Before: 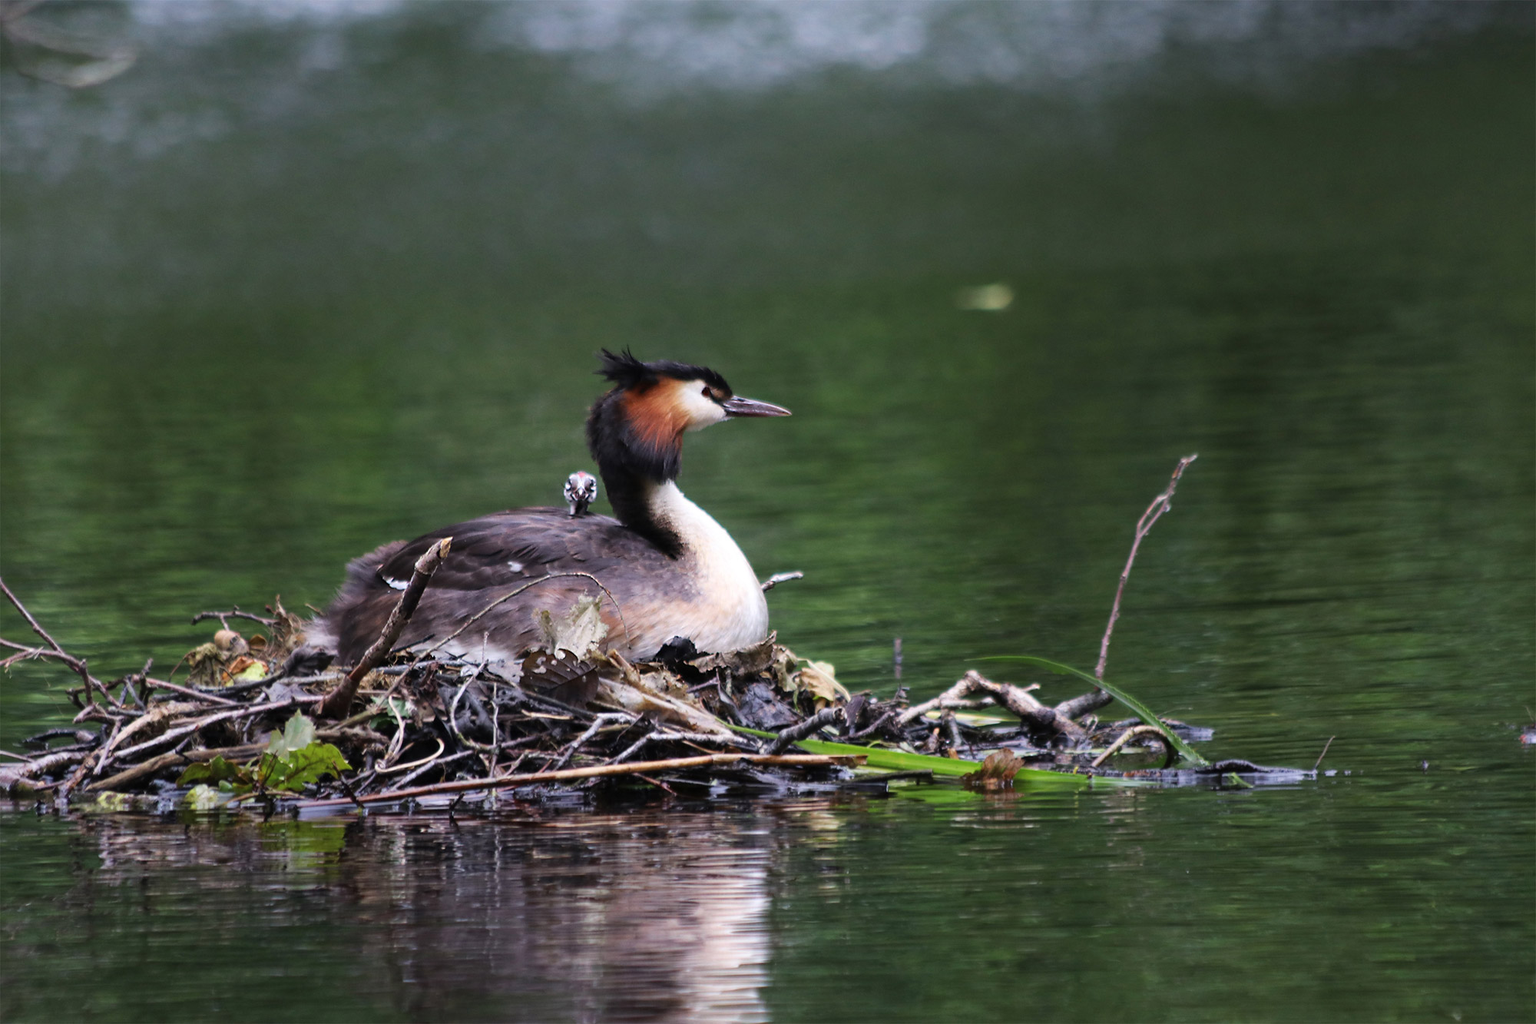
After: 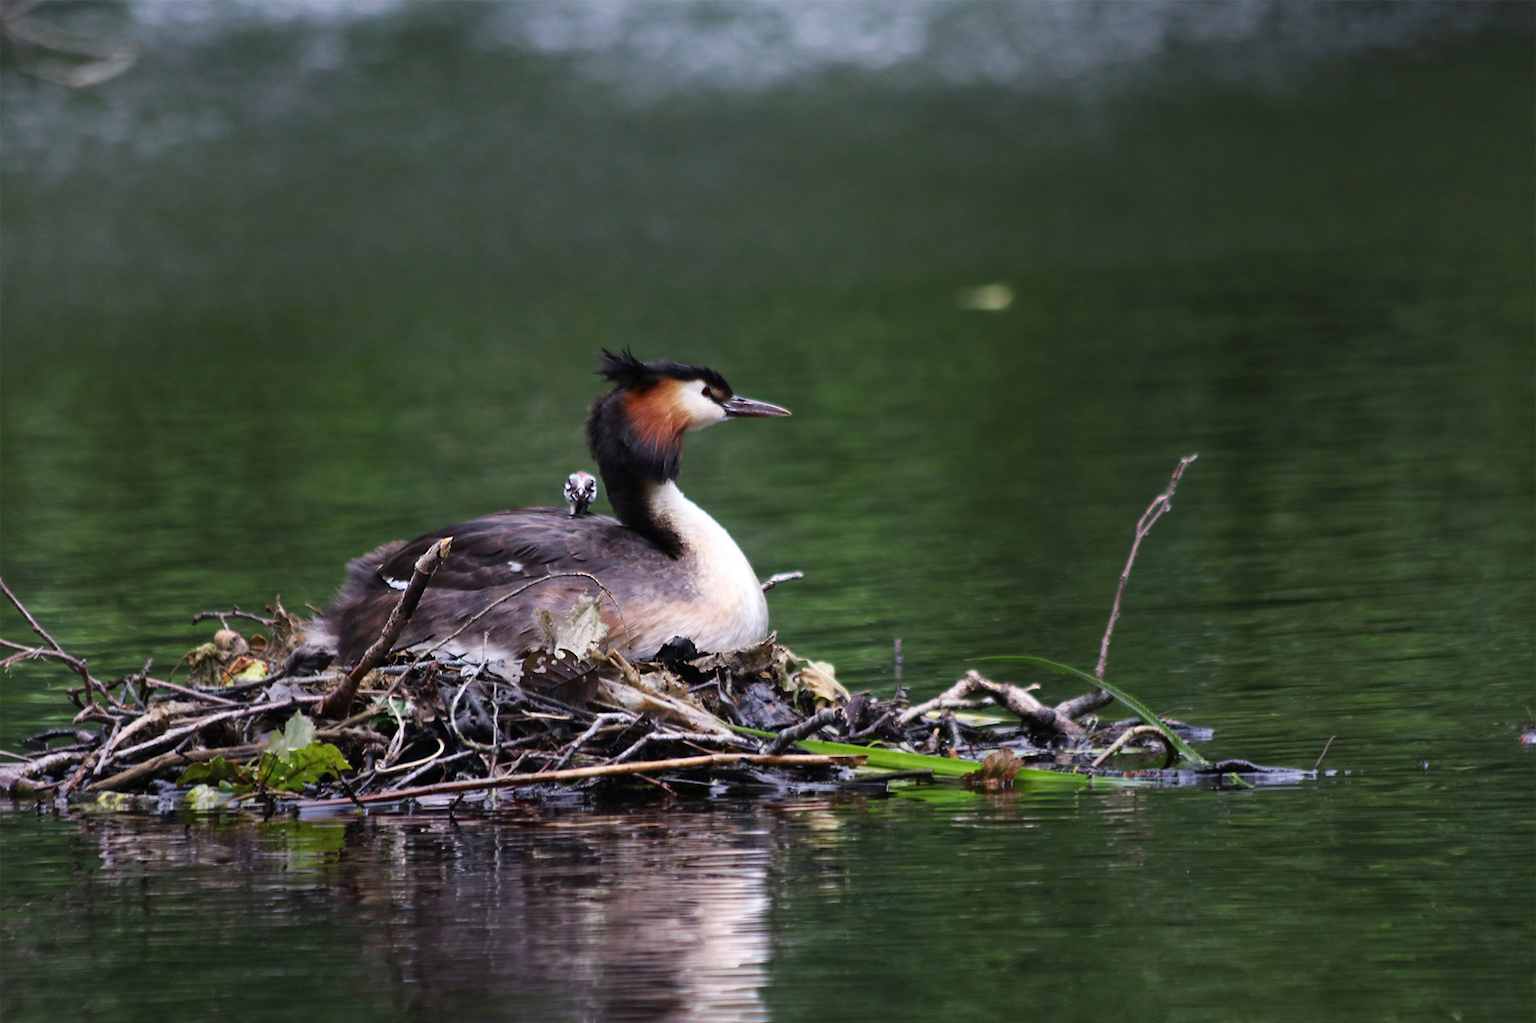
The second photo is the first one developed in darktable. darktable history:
contrast brightness saturation: contrast 0.03, brightness -0.038
